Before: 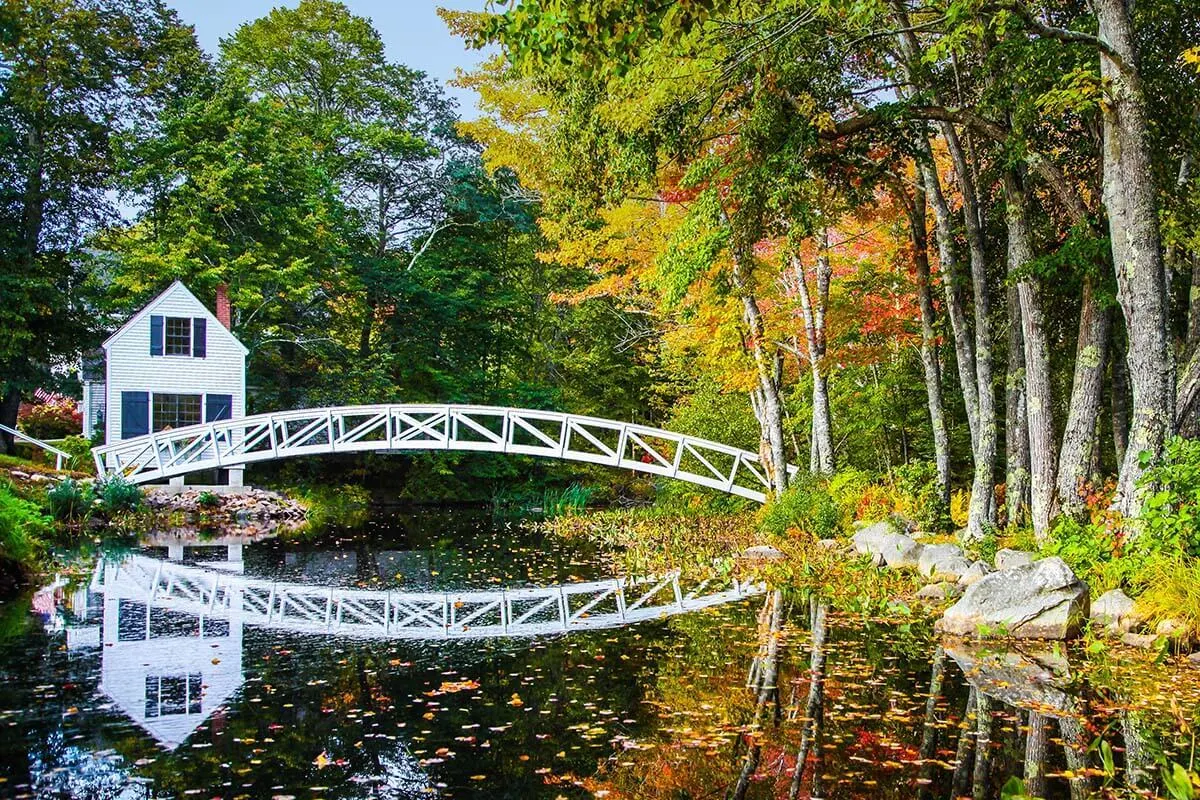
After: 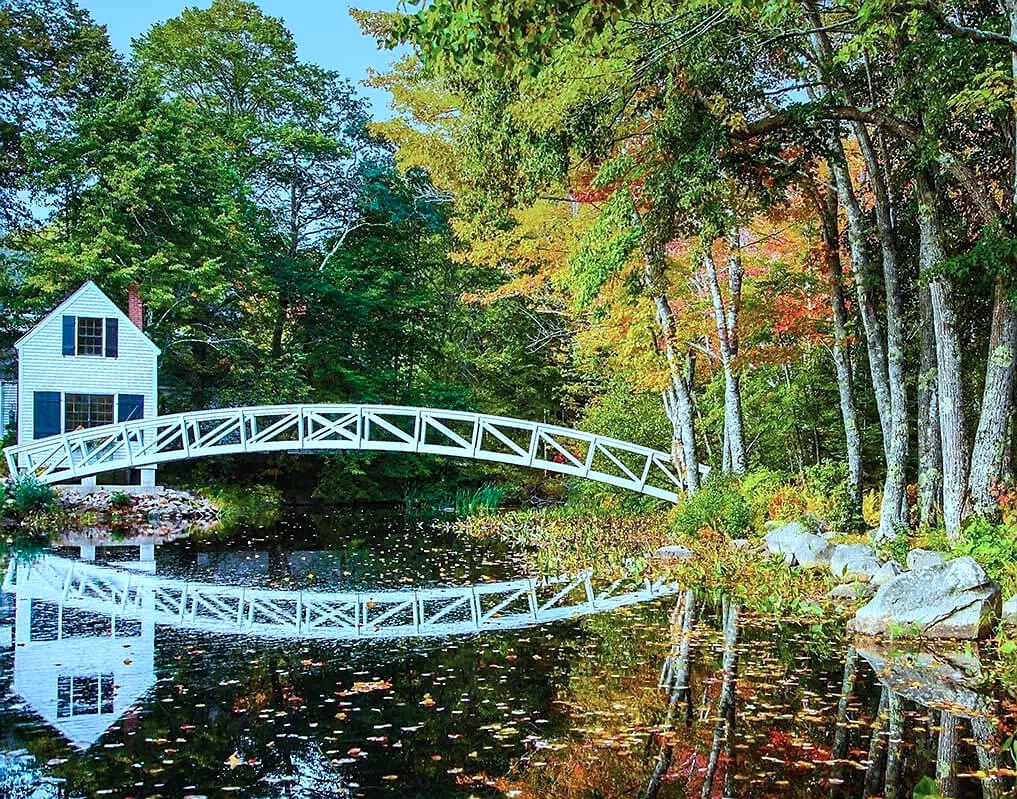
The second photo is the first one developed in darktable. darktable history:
tone equalizer: edges refinement/feathering 500, mask exposure compensation -1.57 EV, preserve details no
color correction: highlights a* -10.45, highlights b* -18.81
sharpen: radius 1.053, threshold 0.91
crop: left 7.386%, right 7.838%
